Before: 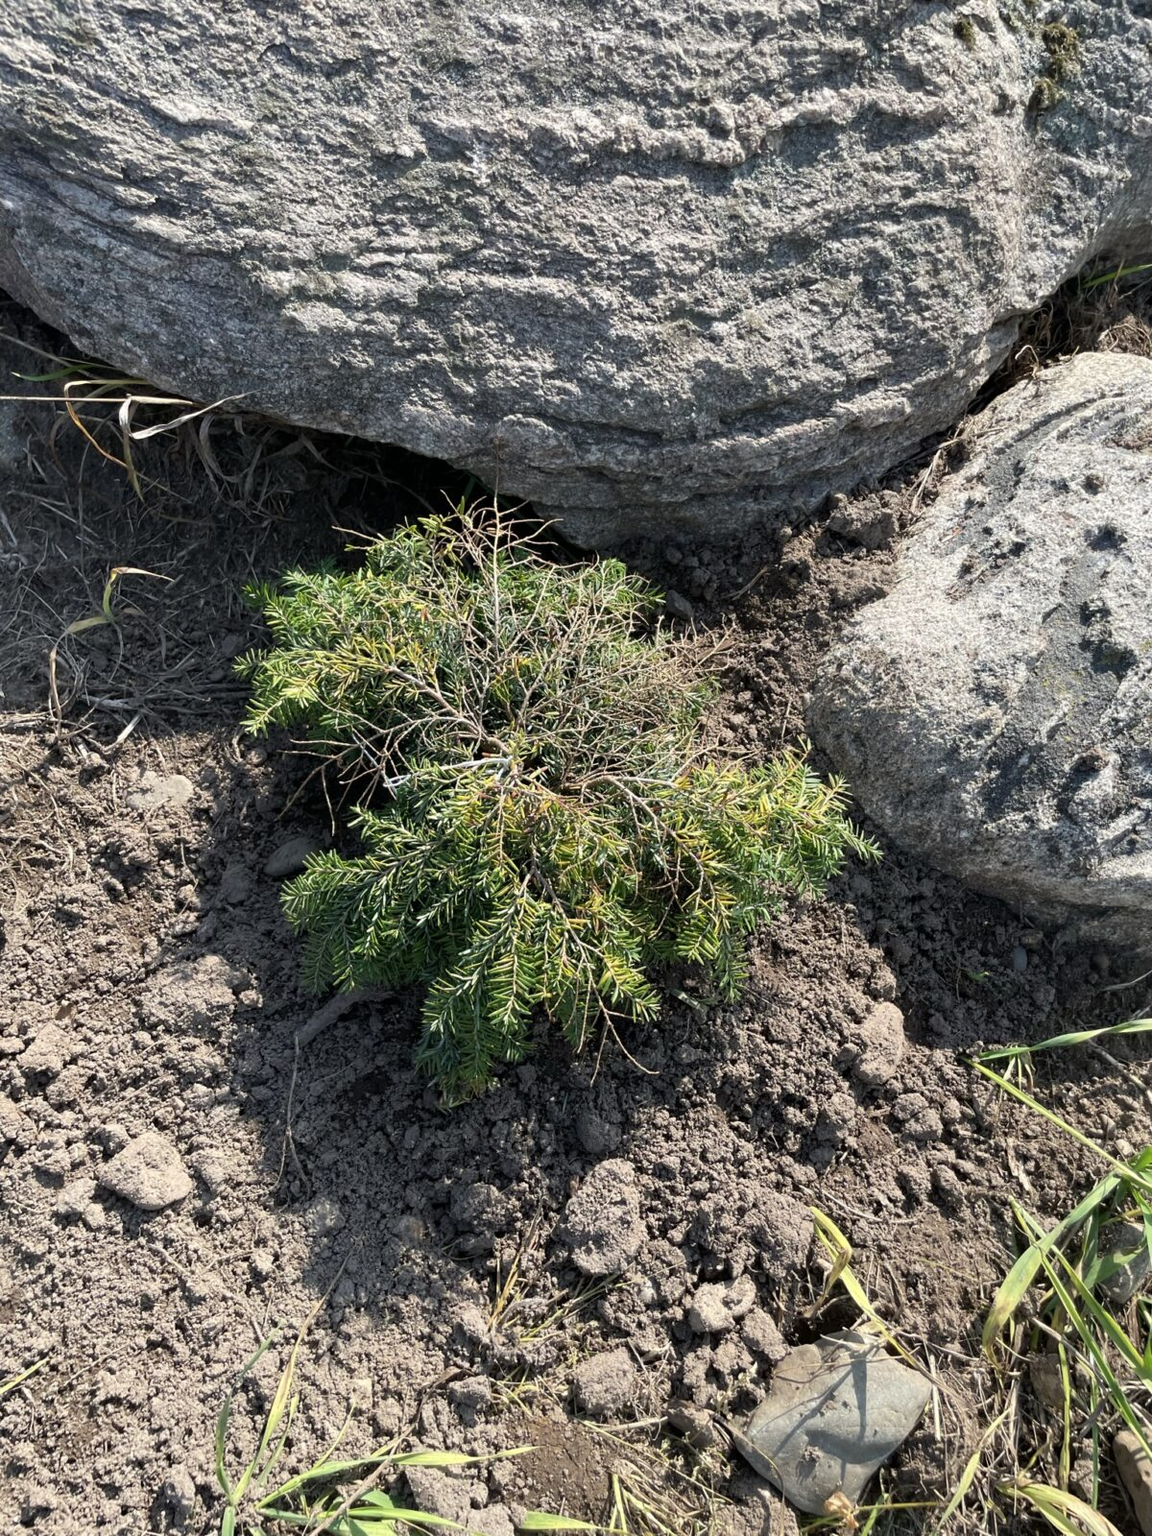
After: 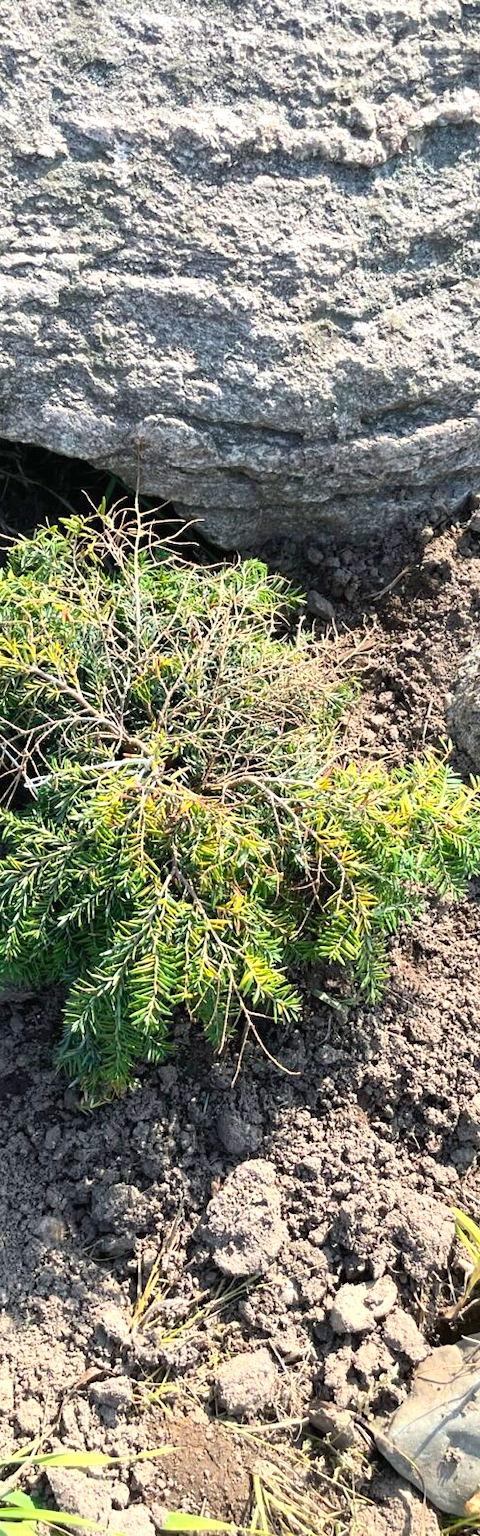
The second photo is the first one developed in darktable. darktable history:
crop: left 31.229%, right 27.105%
exposure: black level correction 0, exposure 0.5 EV, compensate exposure bias true, compensate highlight preservation false
contrast brightness saturation: contrast 0.2, brightness 0.16, saturation 0.22
